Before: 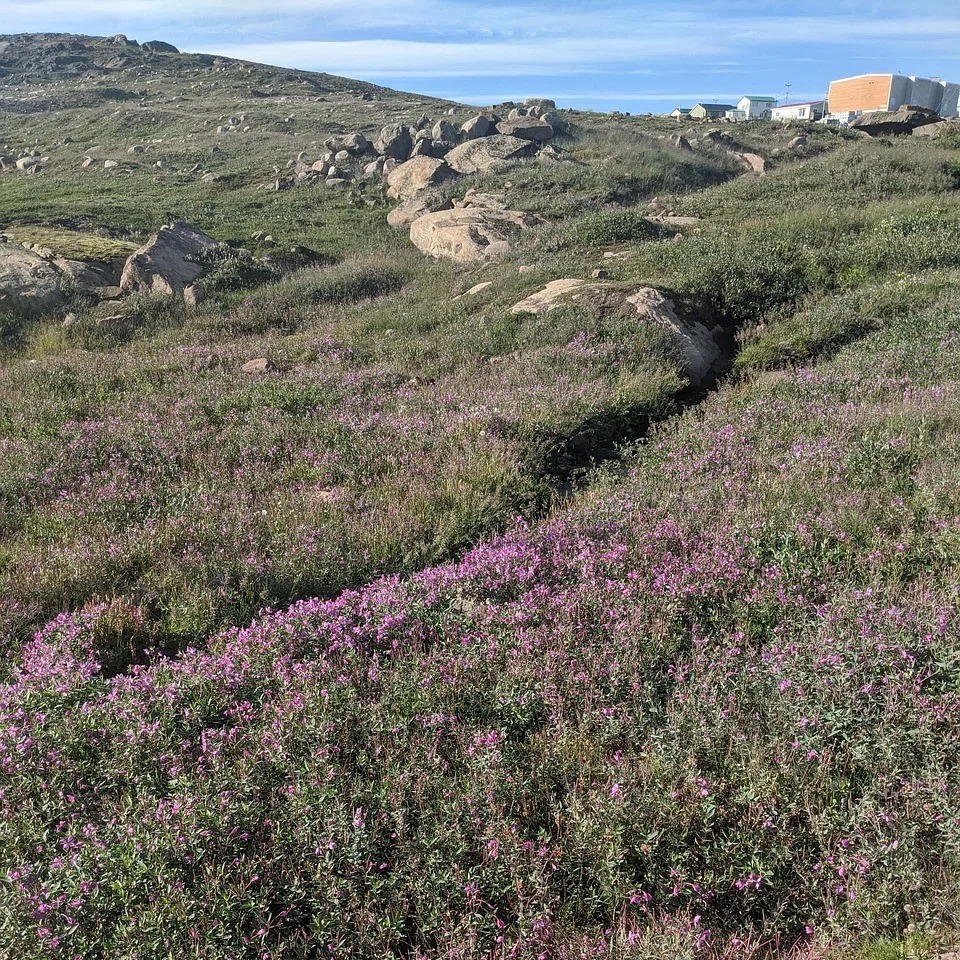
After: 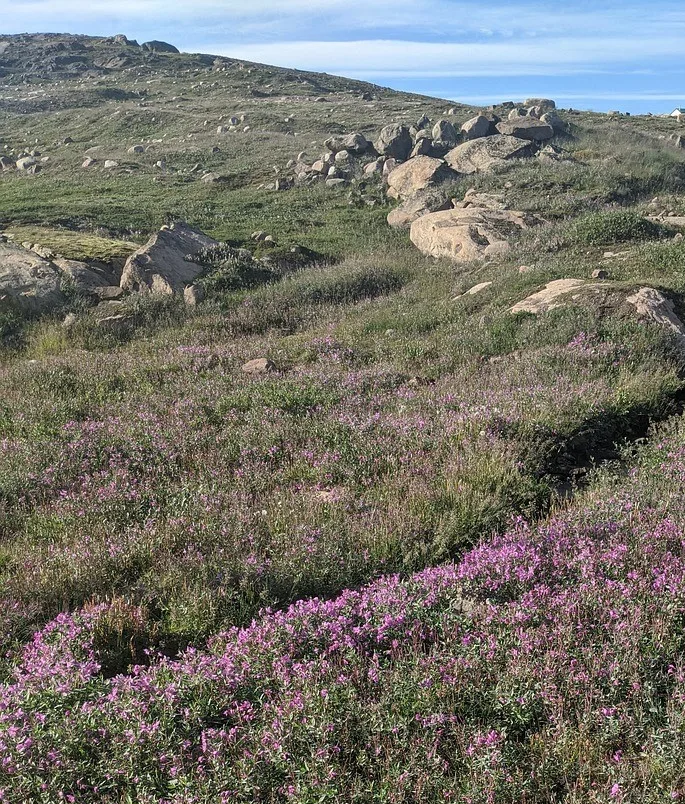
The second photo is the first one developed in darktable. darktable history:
crop: right 28.59%, bottom 16.208%
